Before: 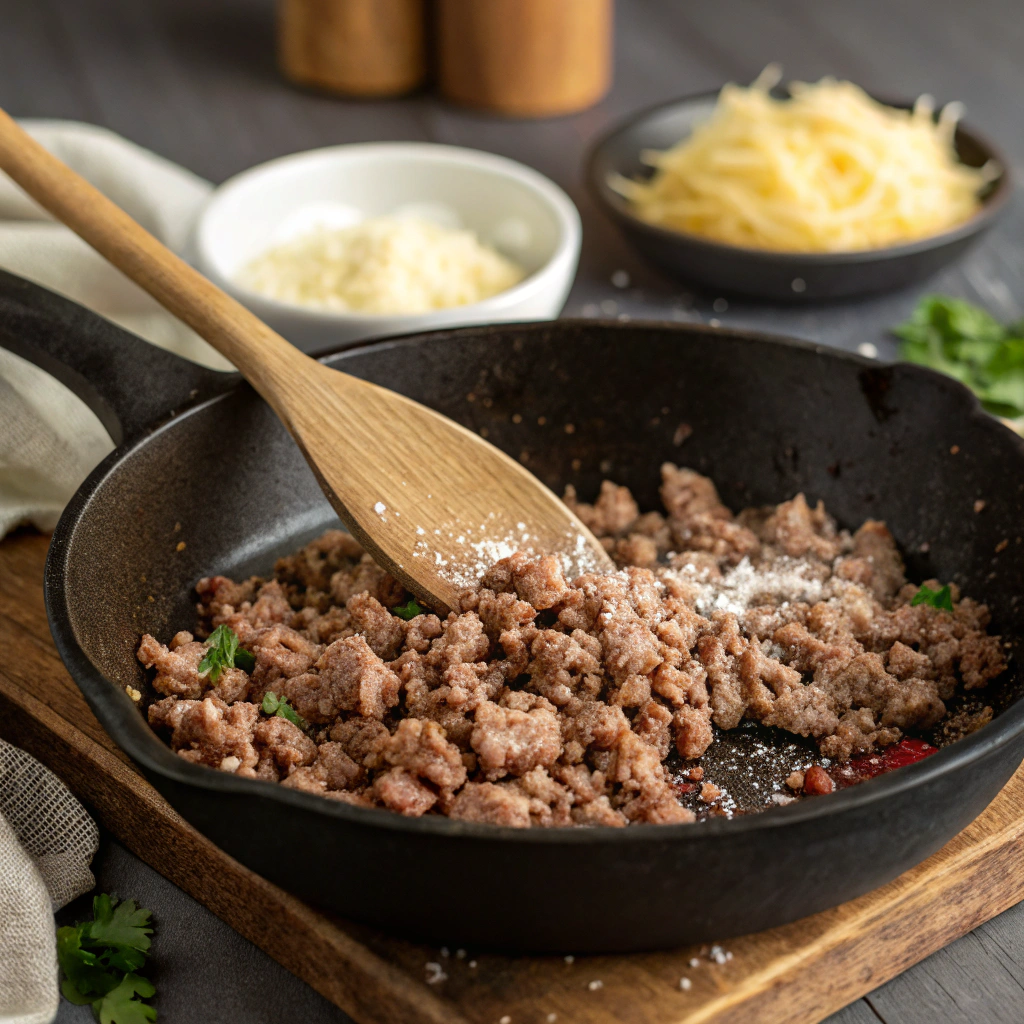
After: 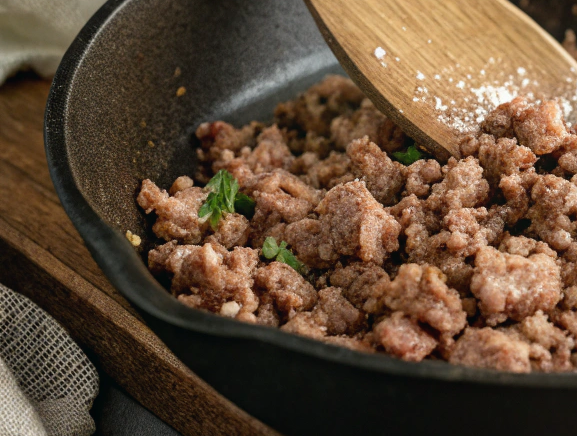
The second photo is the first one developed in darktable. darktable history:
color balance: mode lift, gamma, gain (sRGB), lift [1, 1, 1.022, 1.026]
crop: top 44.483%, right 43.593%, bottom 12.892%
